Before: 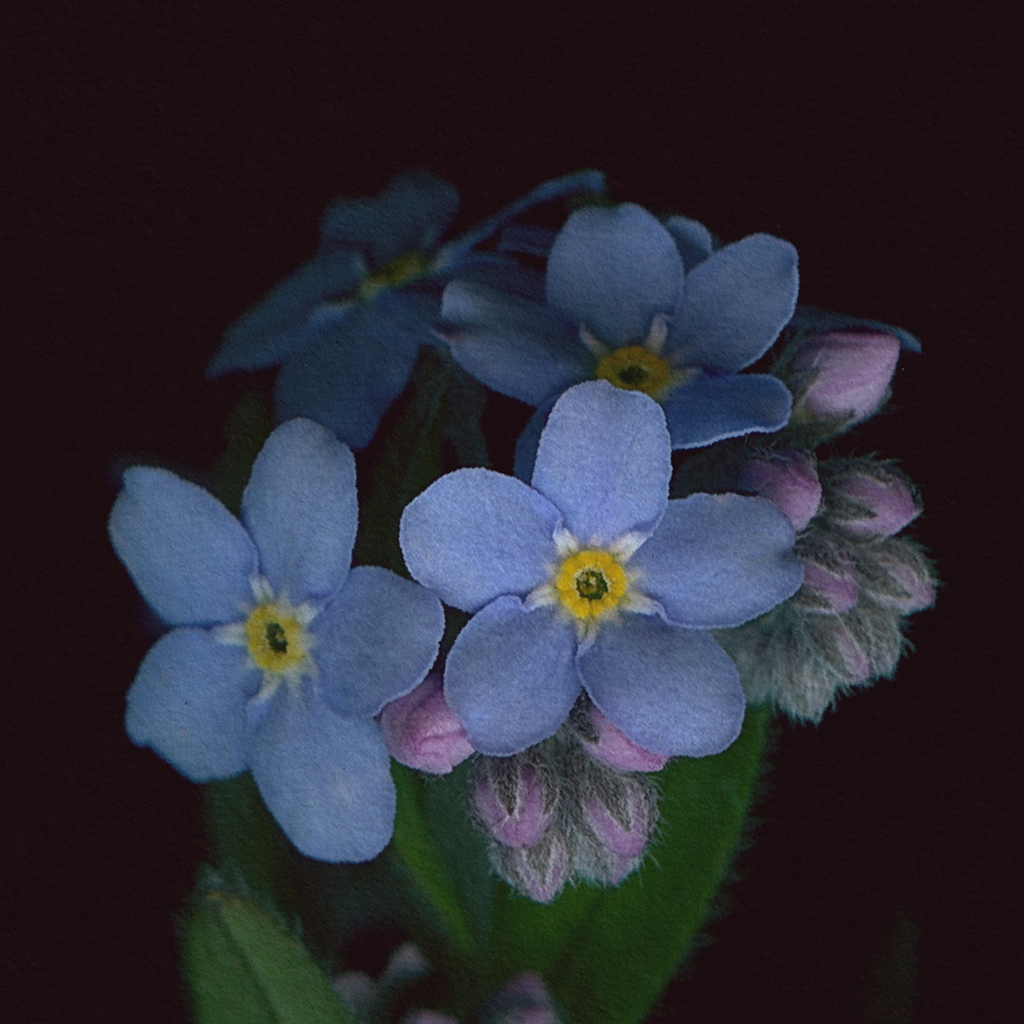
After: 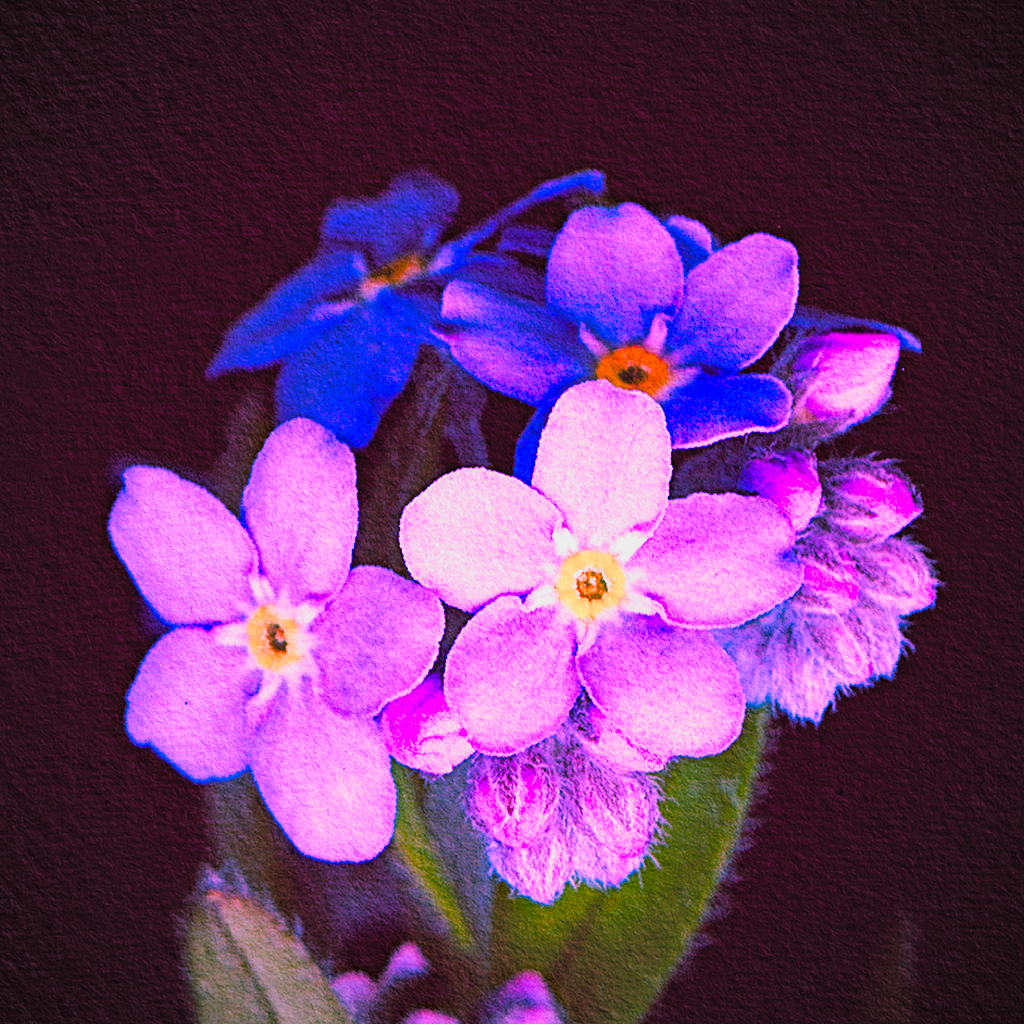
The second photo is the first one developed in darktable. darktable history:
raw chromatic aberrations: on, module defaults
color balance rgb: perceptual saturation grading › global saturation 25%, perceptual brilliance grading › mid-tones 10%, perceptual brilliance grading › shadows 15%, global vibrance 20%
filmic rgb: black relative exposure -7.65 EV, white relative exposure 4.56 EV, hardness 3.61
highlight reconstruction: method reconstruct color, iterations 1, diameter of reconstruction 64 px
hot pixels: on, module defaults
lens correction: scale 1.01, crop 1, focal 85, aperture 2.8, distance 10.02, camera "Canon EOS RP", lens "Canon RF 85mm F2 MACRO IS STM"
raw denoise: x [[0, 0.25, 0.5, 0.75, 1] ×4]
tone equalizer "mask blending: all purposes": on, module defaults
white balance: red 1.875, blue 1.893
local contrast: highlights 100%, shadows 100%, detail 120%, midtone range 0.2
contrast brightness saturation: contrast 0.2, brightness 0.16, saturation 0.22
filmic: grey point source 18, black point source -8.65, white point source 2.45, grey point target 18, white point target 100, output power 2.2, latitude stops 2, contrast 1.5, saturation 100, global saturation 100
haze removal: strength 0.29, distance 0.25, compatibility mode true, adaptive false
vibrance: on, module defaults
vignetting: fall-off radius 60.92%
exposure: black level correction -0.002, exposure 1.115 EV, compensate highlight preservation false
